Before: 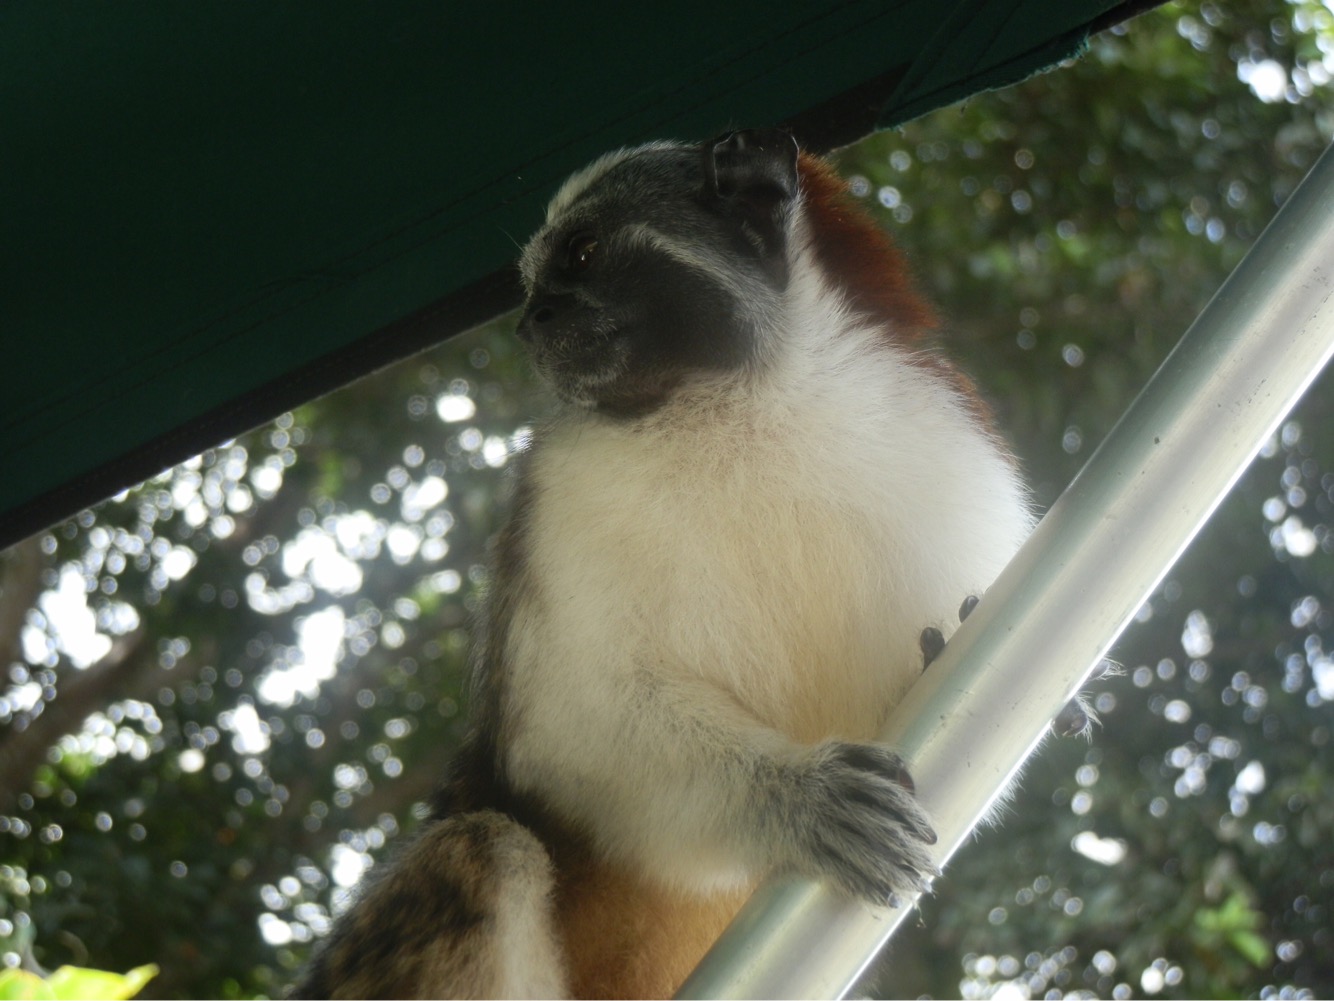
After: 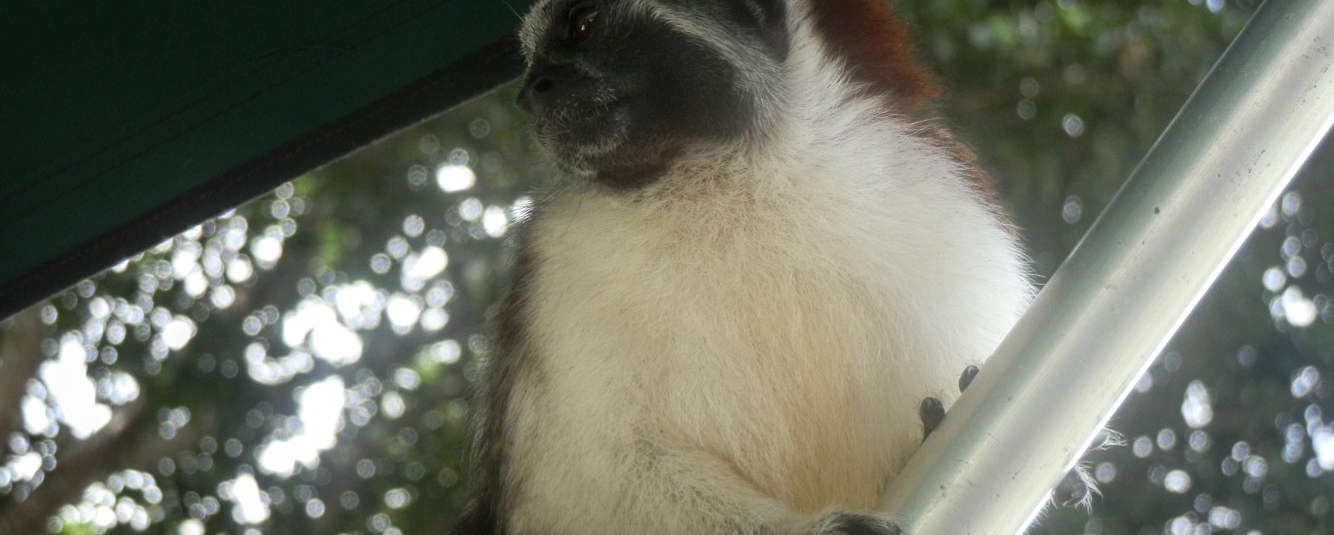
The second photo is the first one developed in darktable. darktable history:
local contrast: on, module defaults
crop and rotate: top 23.043%, bottom 23.437%
